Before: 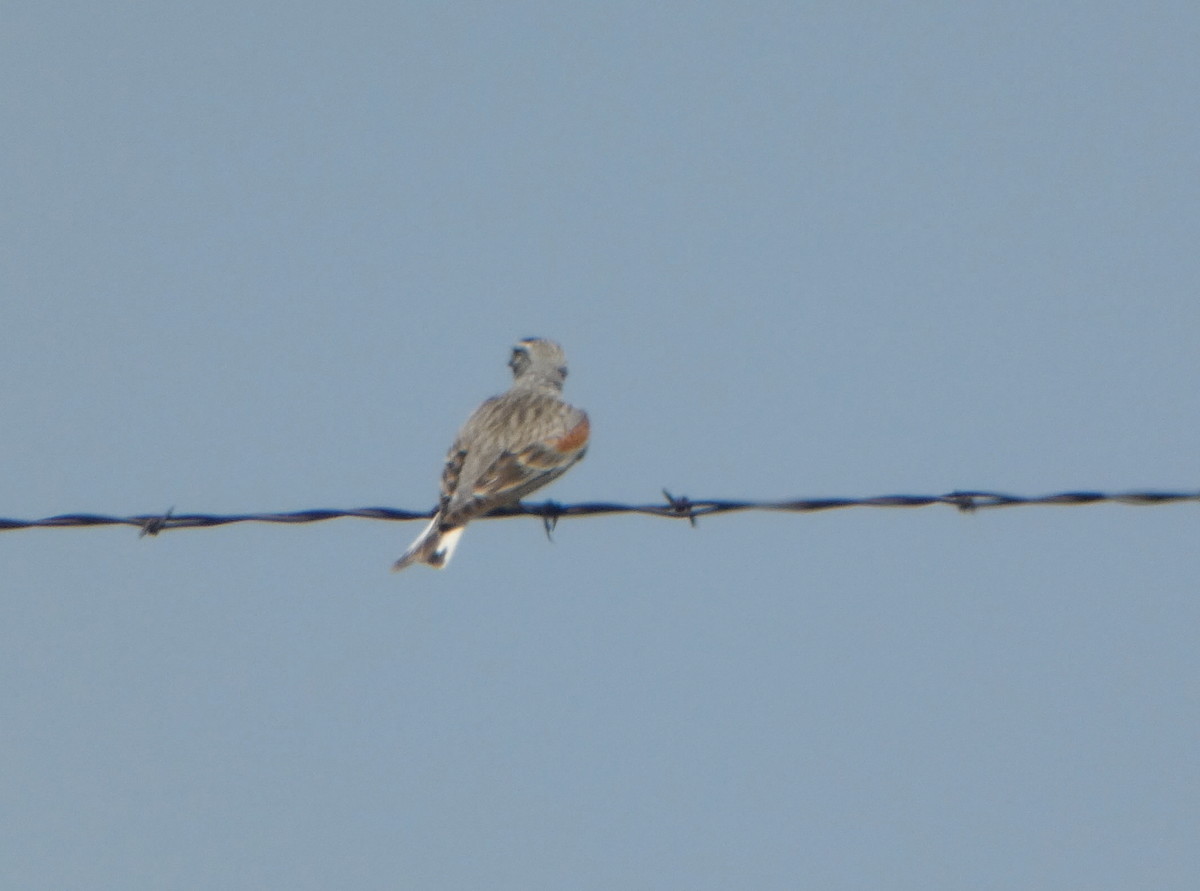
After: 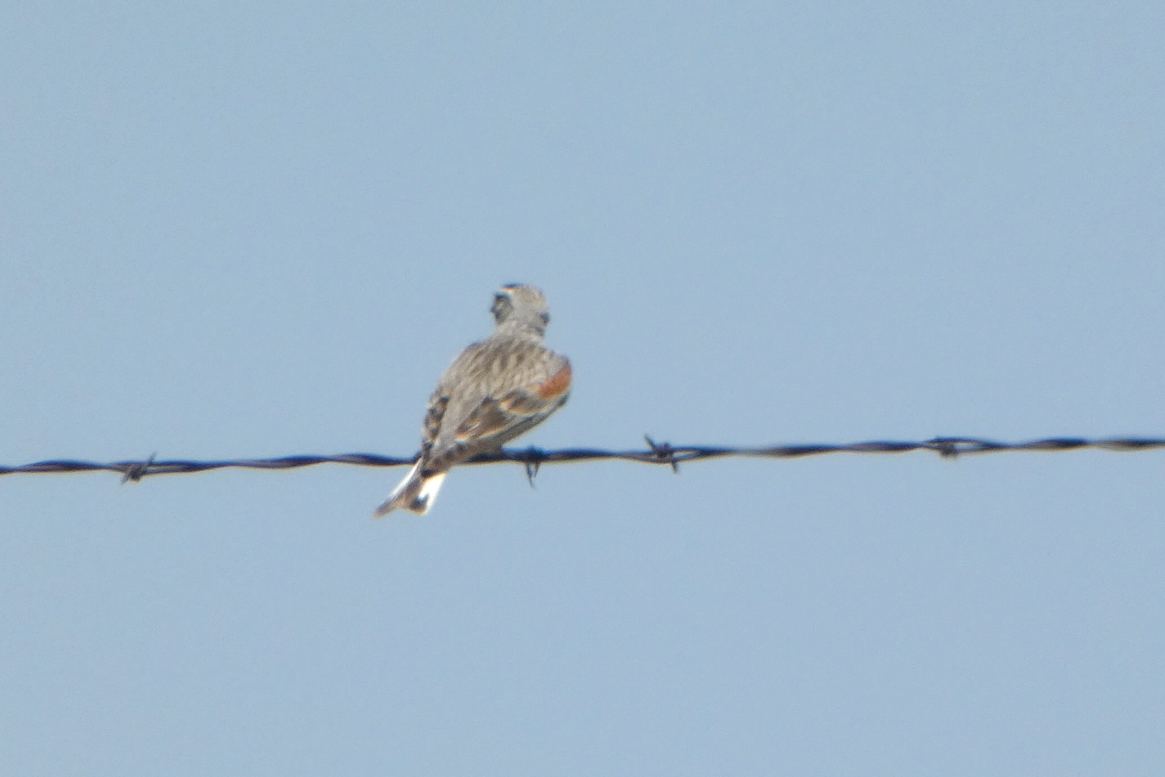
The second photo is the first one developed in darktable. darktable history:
crop: left 1.507%, top 6.147%, right 1.379%, bottom 6.637%
exposure: black level correction 0.001, exposure 0.5 EV, compensate exposure bias true, compensate highlight preservation false
